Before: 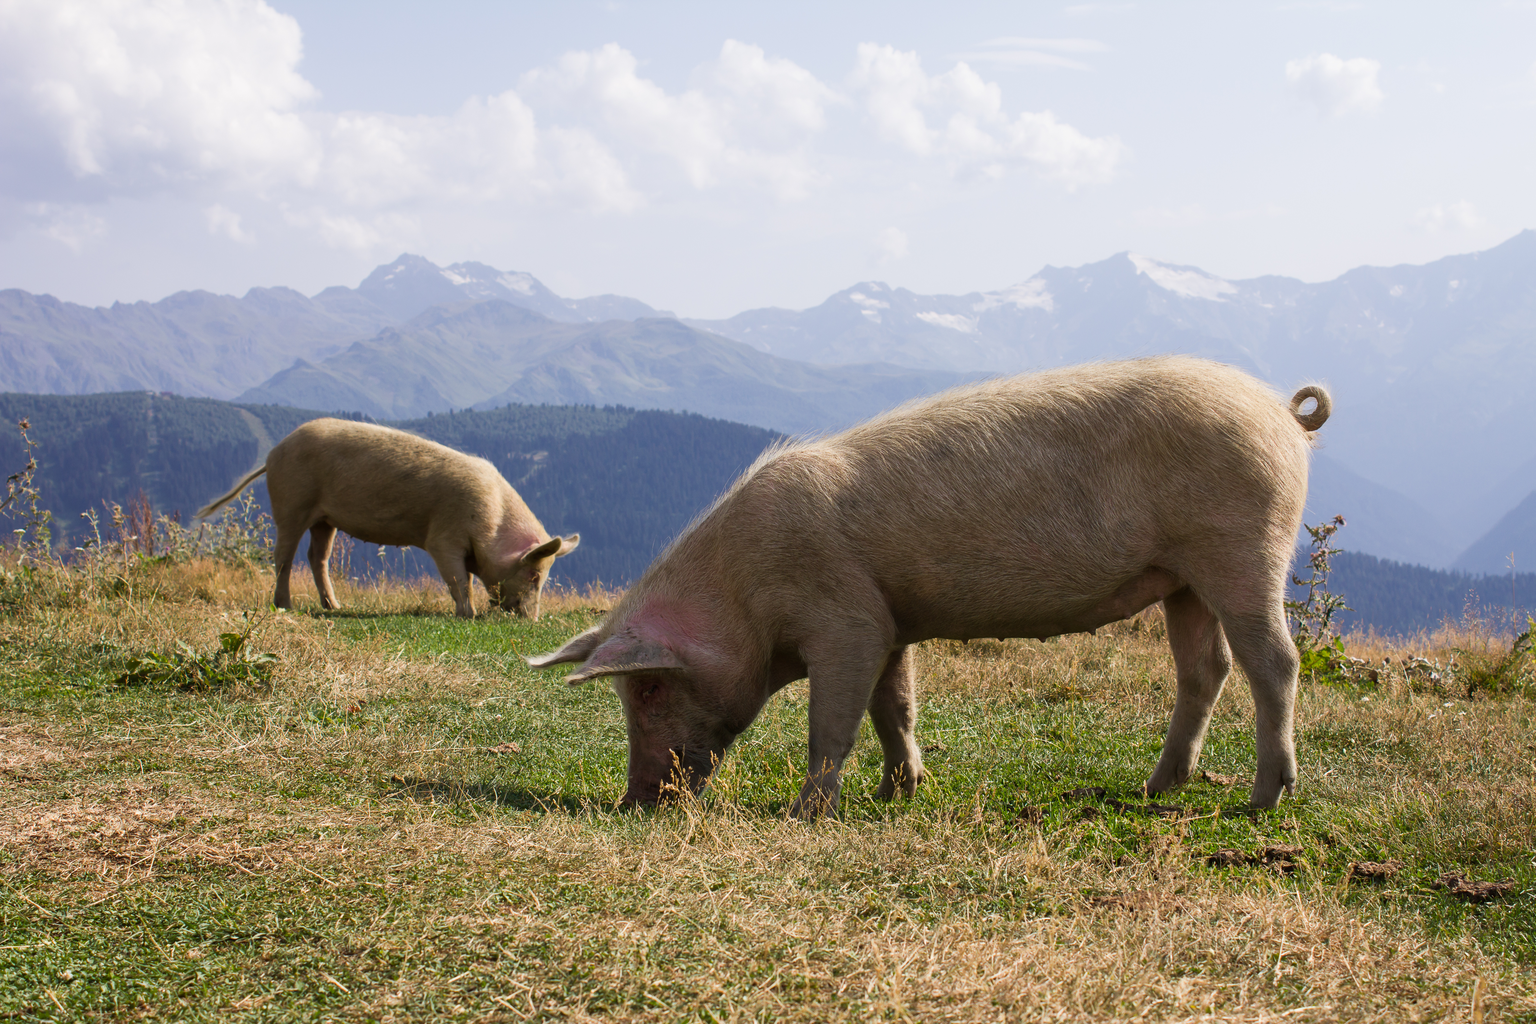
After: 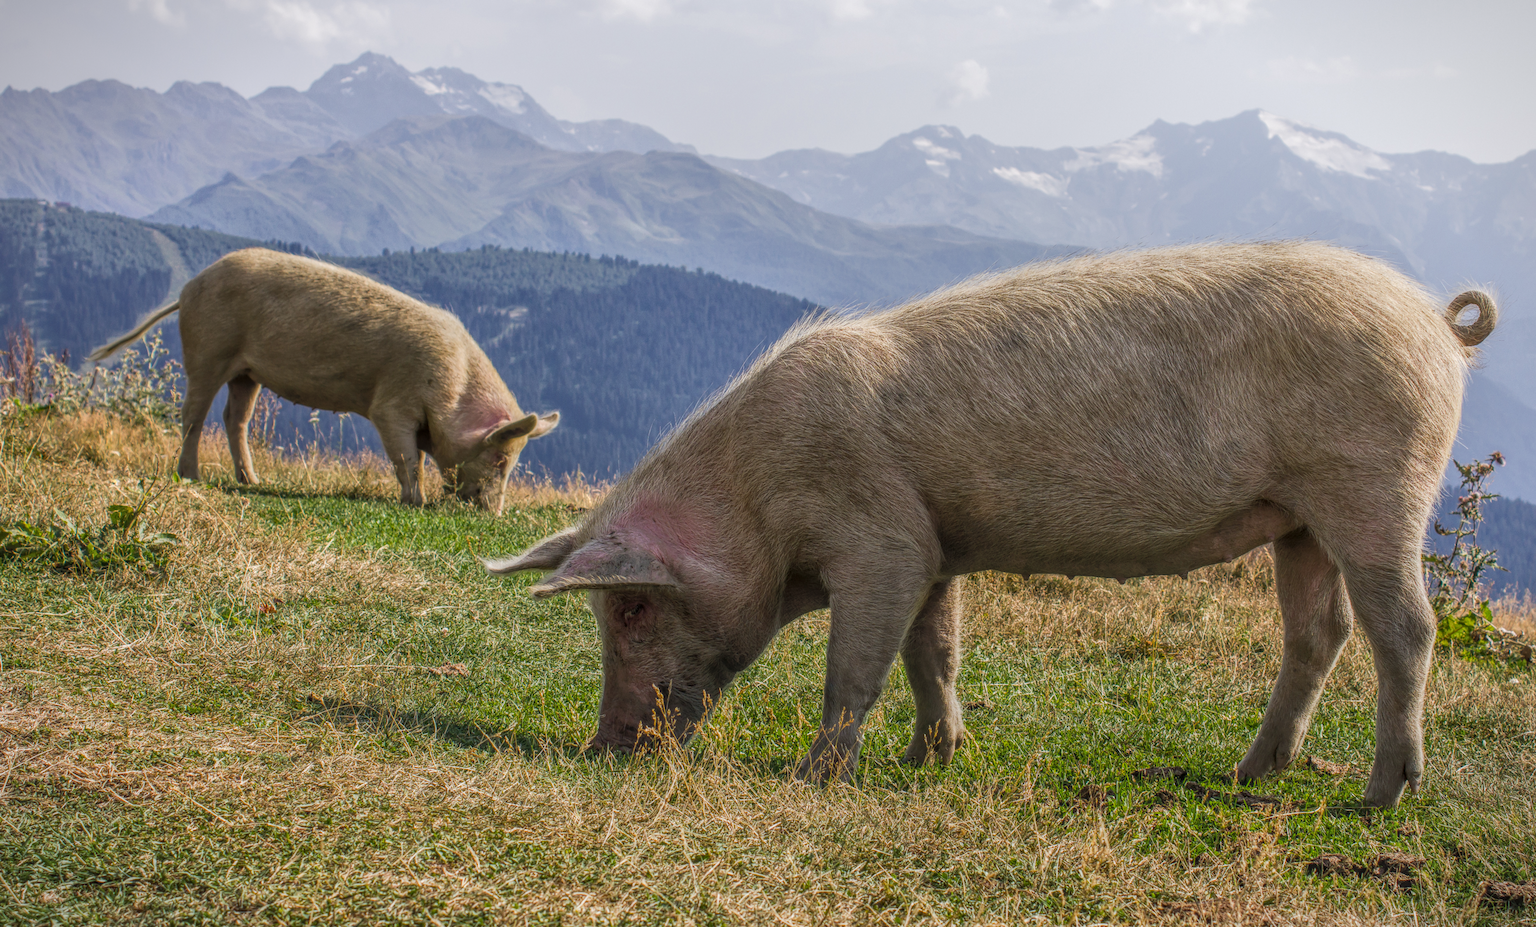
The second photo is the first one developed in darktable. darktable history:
vignetting: fall-off start 99.76%, brightness -0.403, saturation -0.307, width/height ratio 1.321
crop and rotate: angle -3.87°, left 9.89%, top 21.217%, right 12.43%, bottom 12.018%
color balance rgb: shadows lift › chroma 1.017%, shadows lift › hue 215.22°, perceptual saturation grading › global saturation 19.266%, global vibrance -24.873%
local contrast: highlights 20%, shadows 29%, detail 199%, midtone range 0.2
contrast brightness saturation: saturation -0.061
